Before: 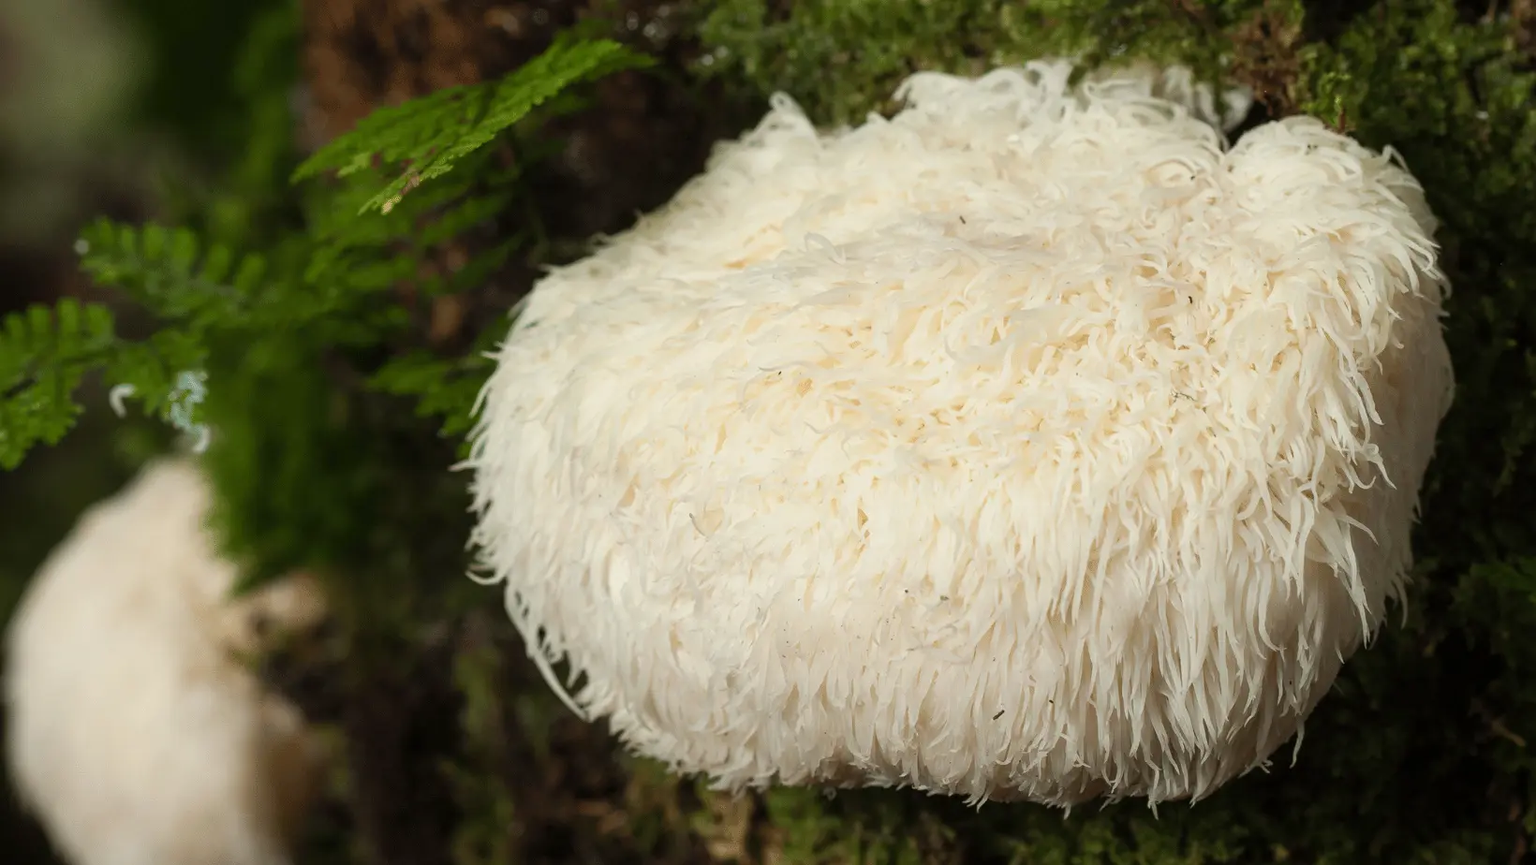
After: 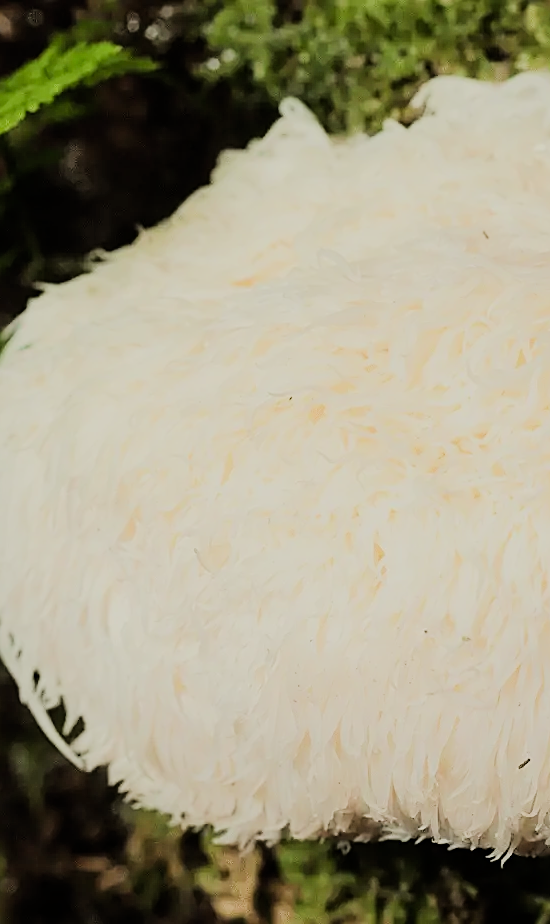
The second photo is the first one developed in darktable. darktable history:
filmic rgb: black relative exposure -7.65 EV, white relative exposure 4.56 EV, hardness 3.61
exposure: compensate highlight preservation false
crop: left 33.064%, right 33.359%
tone equalizer: -7 EV 0.157 EV, -6 EV 0.576 EV, -5 EV 1.12 EV, -4 EV 1.29 EV, -3 EV 1.13 EV, -2 EV 0.6 EV, -1 EV 0.151 EV, edges refinement/feathering 500, mask exposure compensation -1.57 EV, preserve details no
sharpen: on, module defaults
